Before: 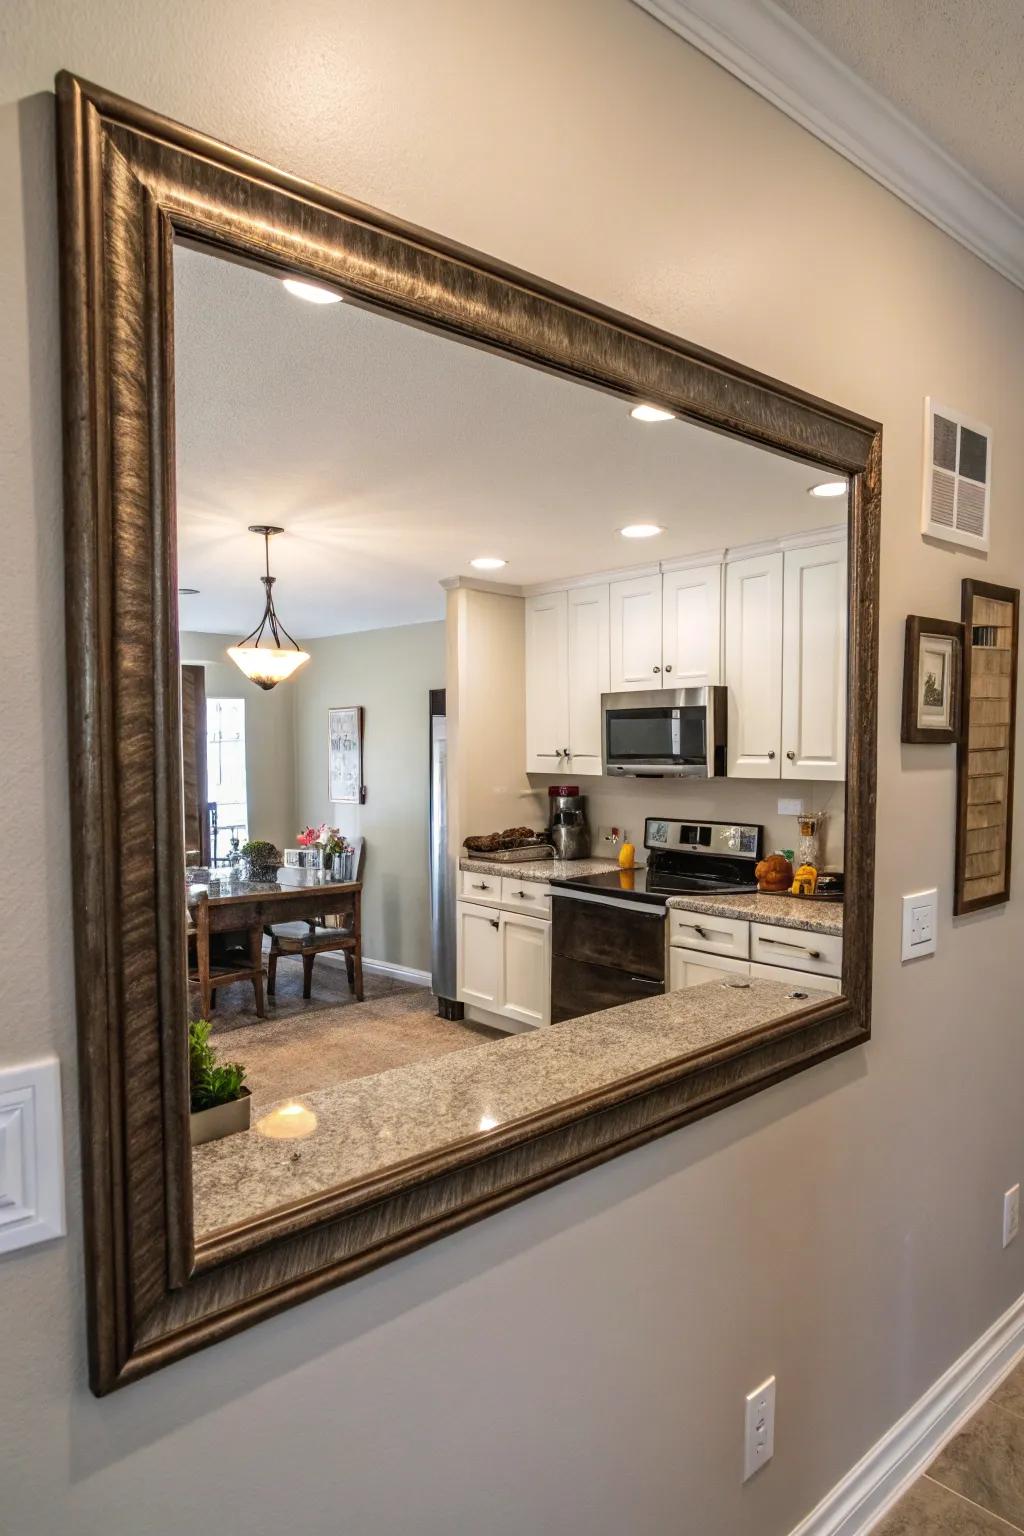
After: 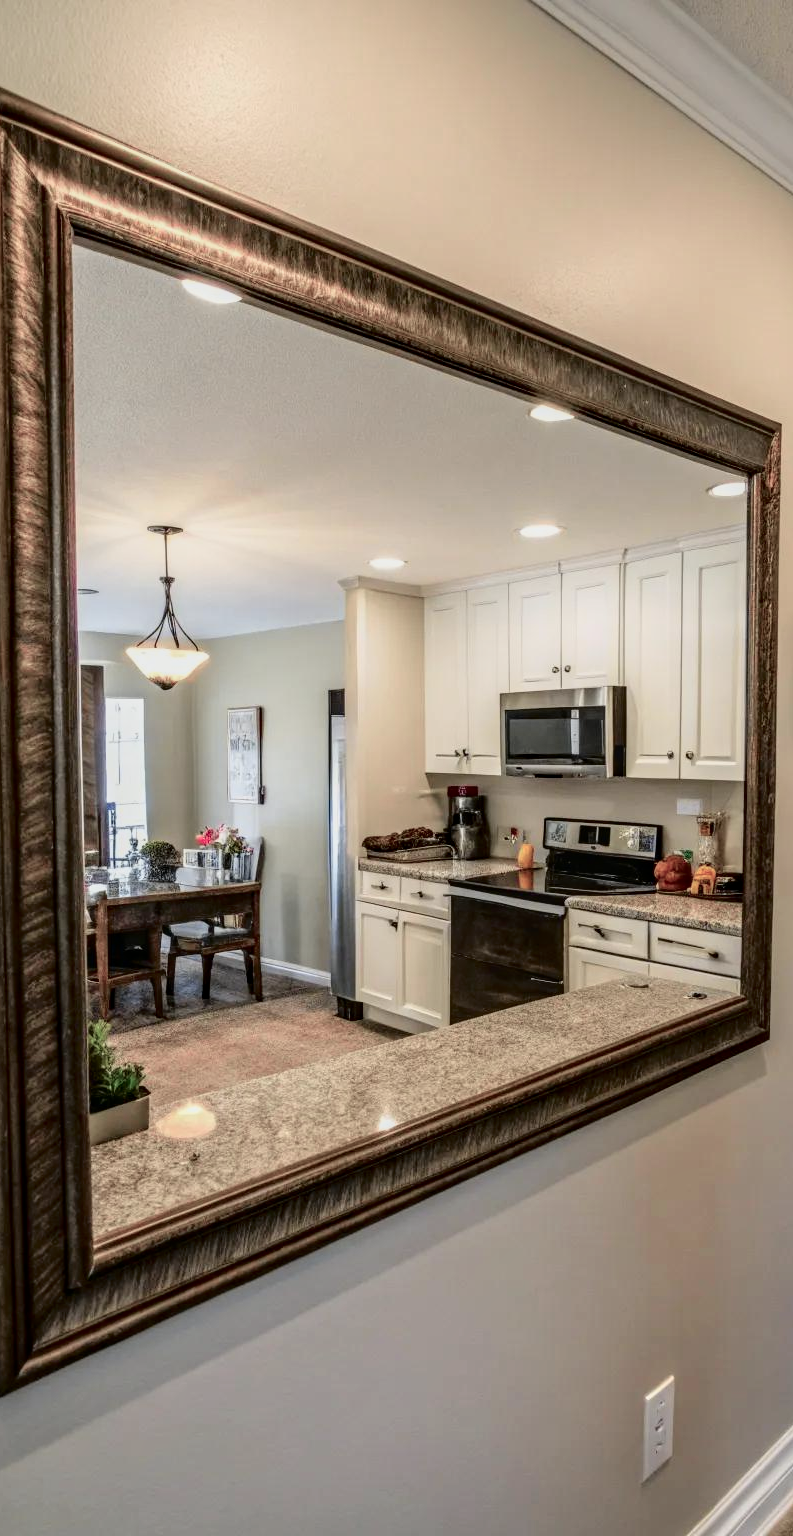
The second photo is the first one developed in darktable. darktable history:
tone curve: curves: ch0 [(0, 0.009) (0.105, 0.054) (0.195, 0.132) (0.289, 0.278) (0.384, 0.391) (0.513, 0.53) (0.66, 0.667) (0.895, 0.863) (1, 0.919)]; ch1 [(0, 0) (0.161, 0.092) (0.35, 0.33) (0.403, 0.395) (0.456, 0.469) (0.502, 0.499) (0.519, 0.514) (0.576, 0.584) (0.642, 0.658) (0.701, 0.742) (1, 0.942)]; ch2 [(0, 0) (0.371, 0.362) (0.437, 0.437) (0.501, 0.5) (0.53, 0.528) (0.569, 0.564) (0.619, 0.58) (0.883, 0.752) (1, 0.929)], color space Lab, independent channels, preserve colors none
crop: left 9.88%, right 12.664%
local contrast: on, module defaults
